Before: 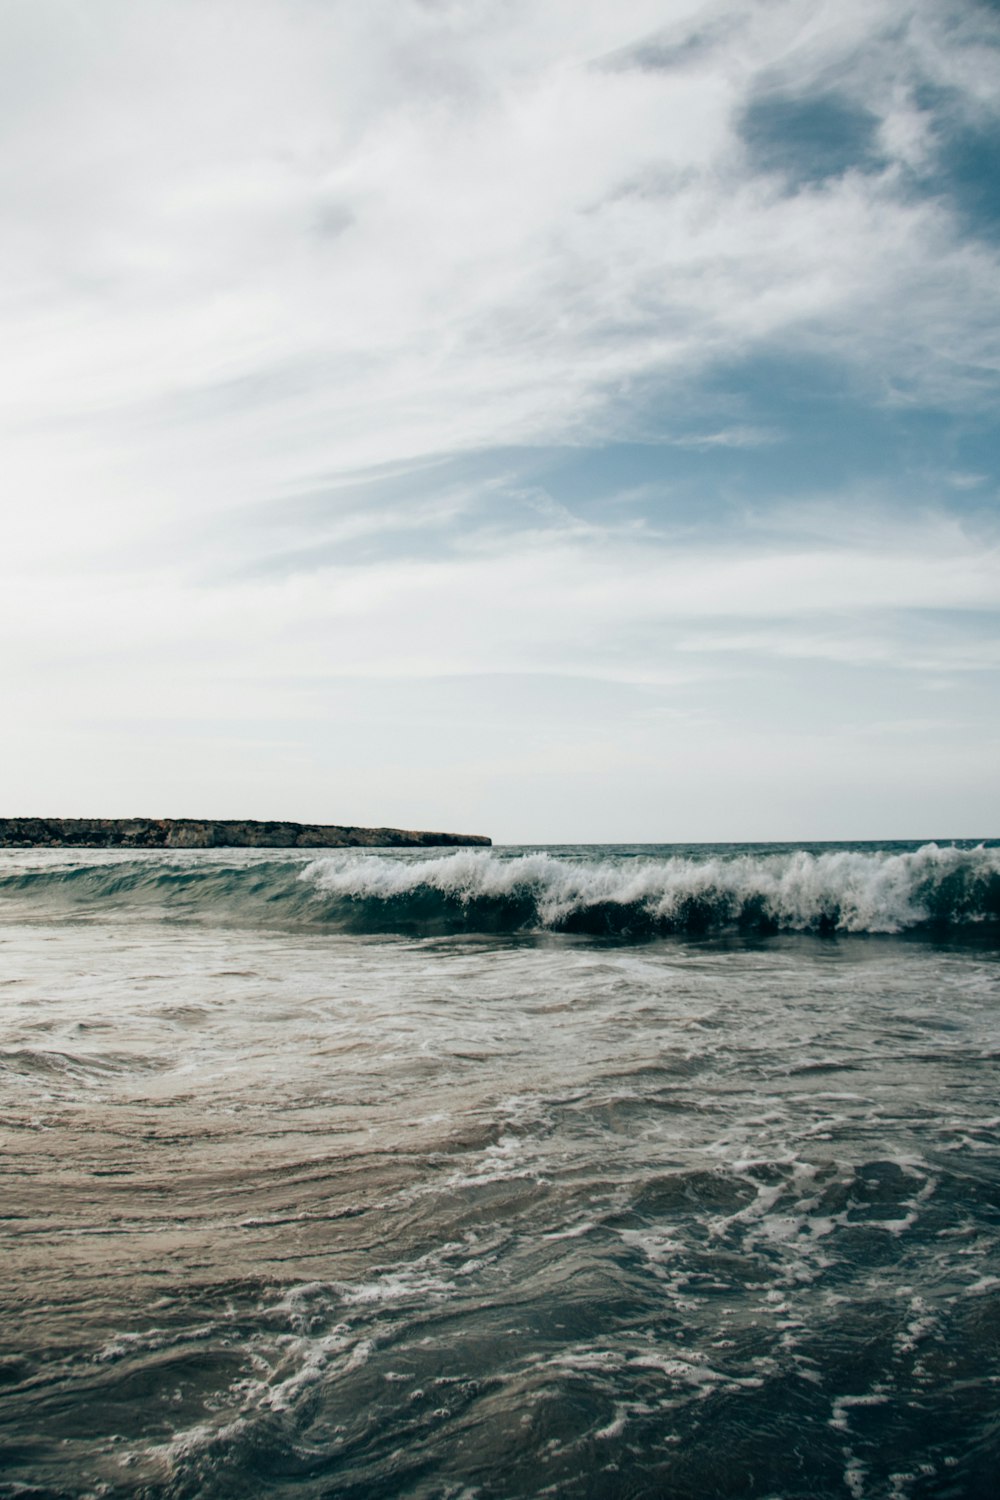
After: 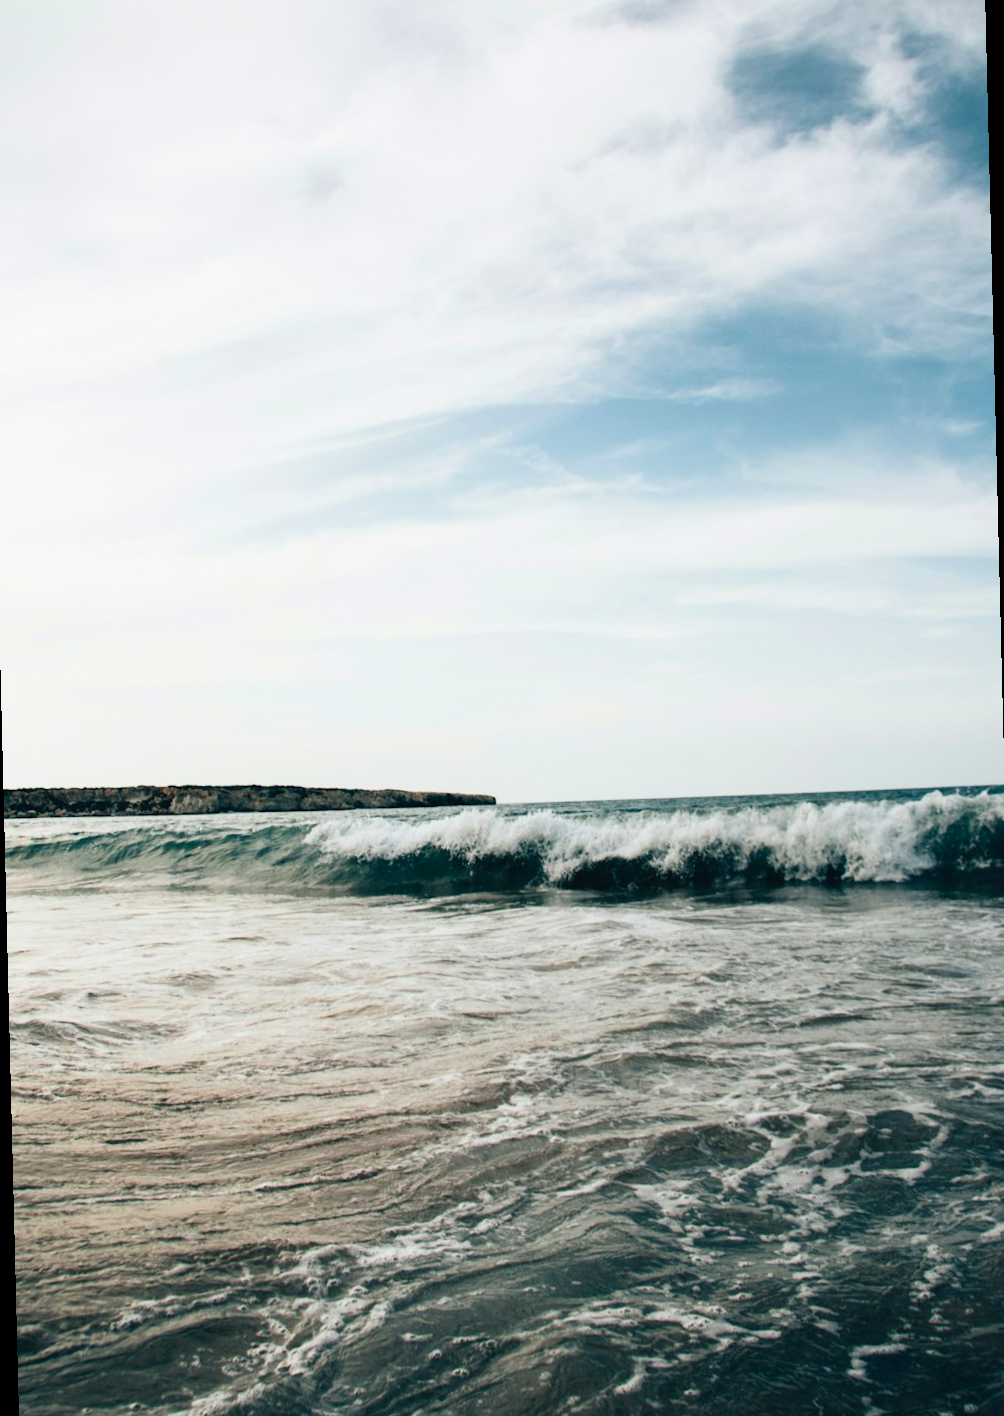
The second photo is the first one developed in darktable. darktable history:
rotate and perspective: rotation -1.42°, crop left 0.016, crop right 0.984, crop top 0.035, crop bottom 0.965
contrast brightness saturation: contrast 0.2, brightness 0.15, saturation 0.14
